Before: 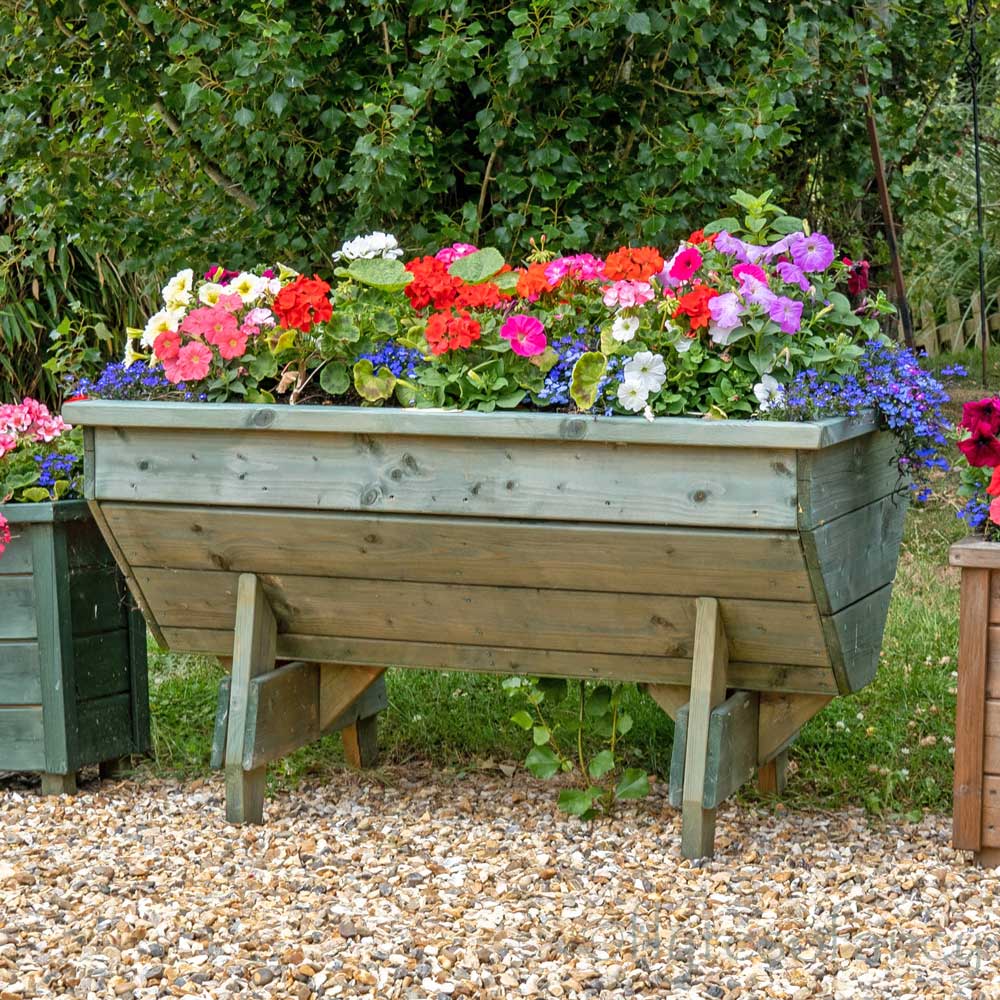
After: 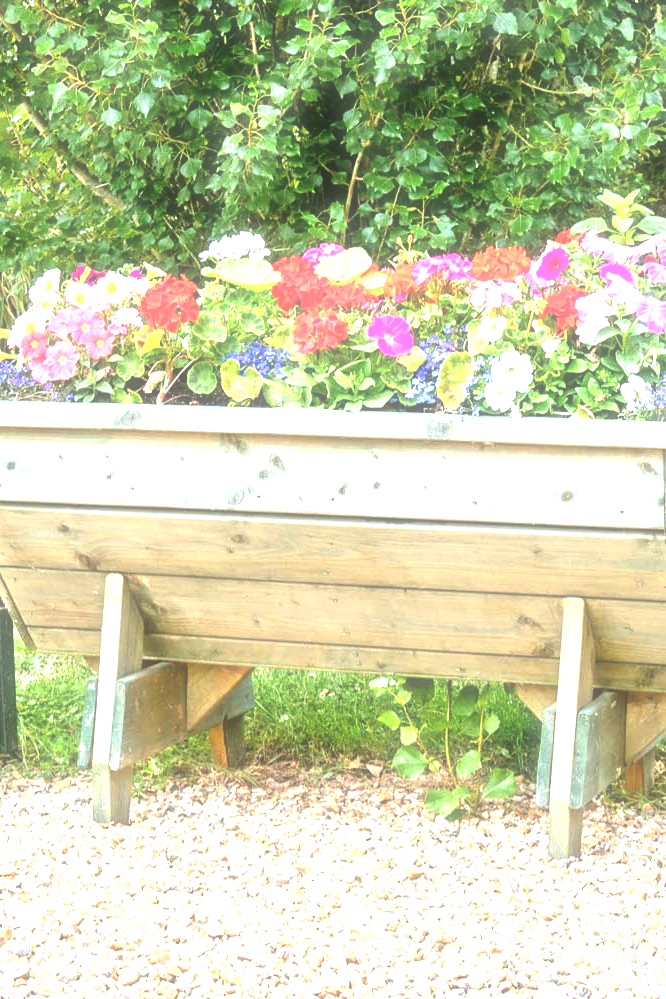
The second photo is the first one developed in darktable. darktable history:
soften: size 60.24%, saturation 65.46%, brightness 0.506 EV, mix 25.7%
tone equalizer: -7 EV 0.18 EV, -6 EV 0.12 EV, -5 EV 0.08 EV, -4 EV 0.04 EV, -2 EV -0.02 EV, -1 EV -0.04 EV, +0 EV -0.06 EV, luminance estimator HSV value / RGB max
crop and rotate: left 13.342%, right 19.991%
exposure: exposure 2.207 EV, compensate highlight preservation false
